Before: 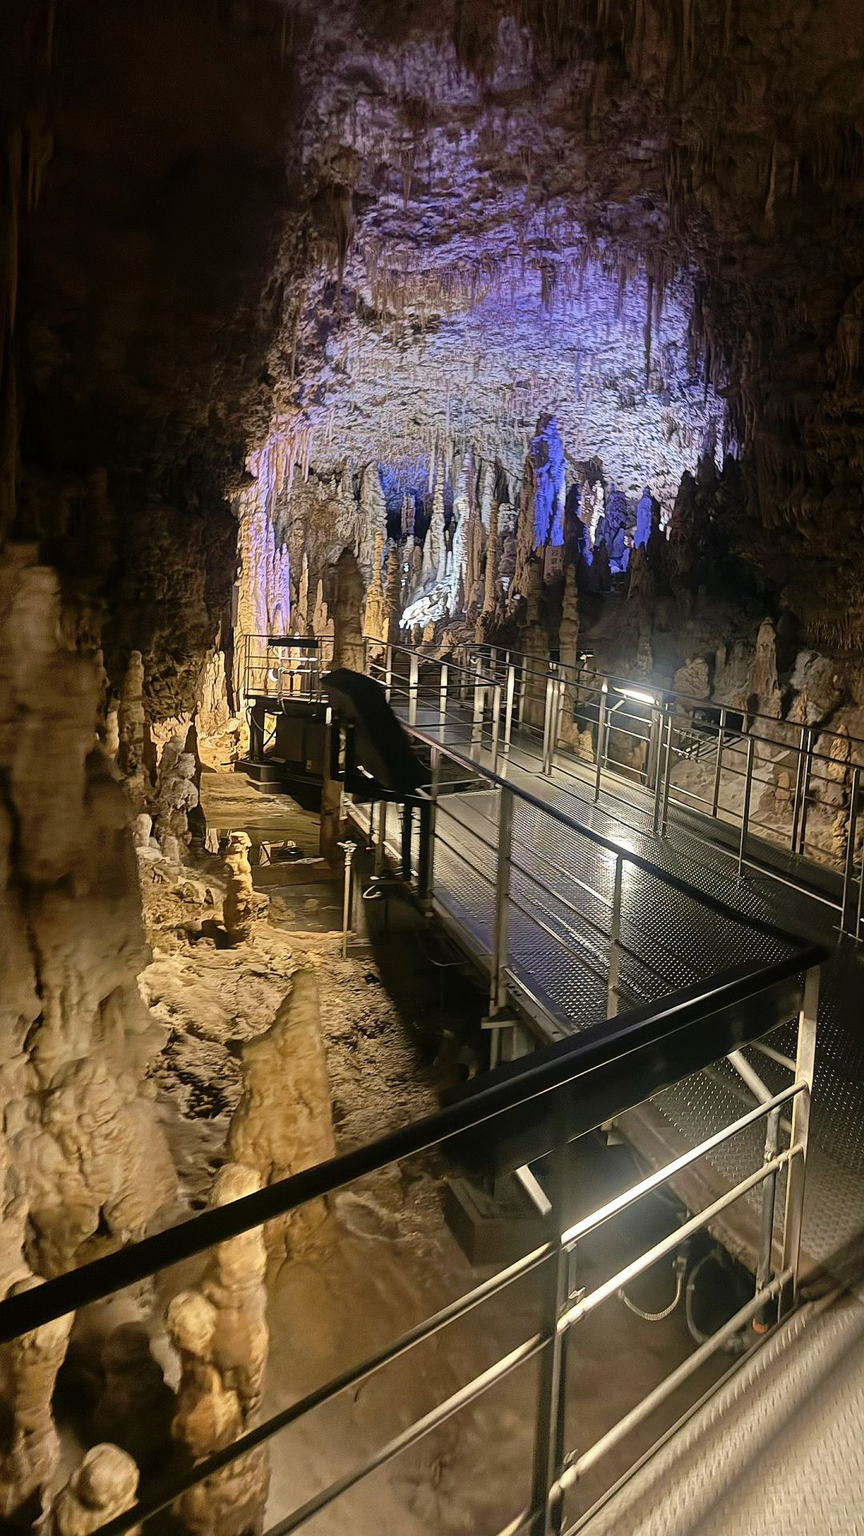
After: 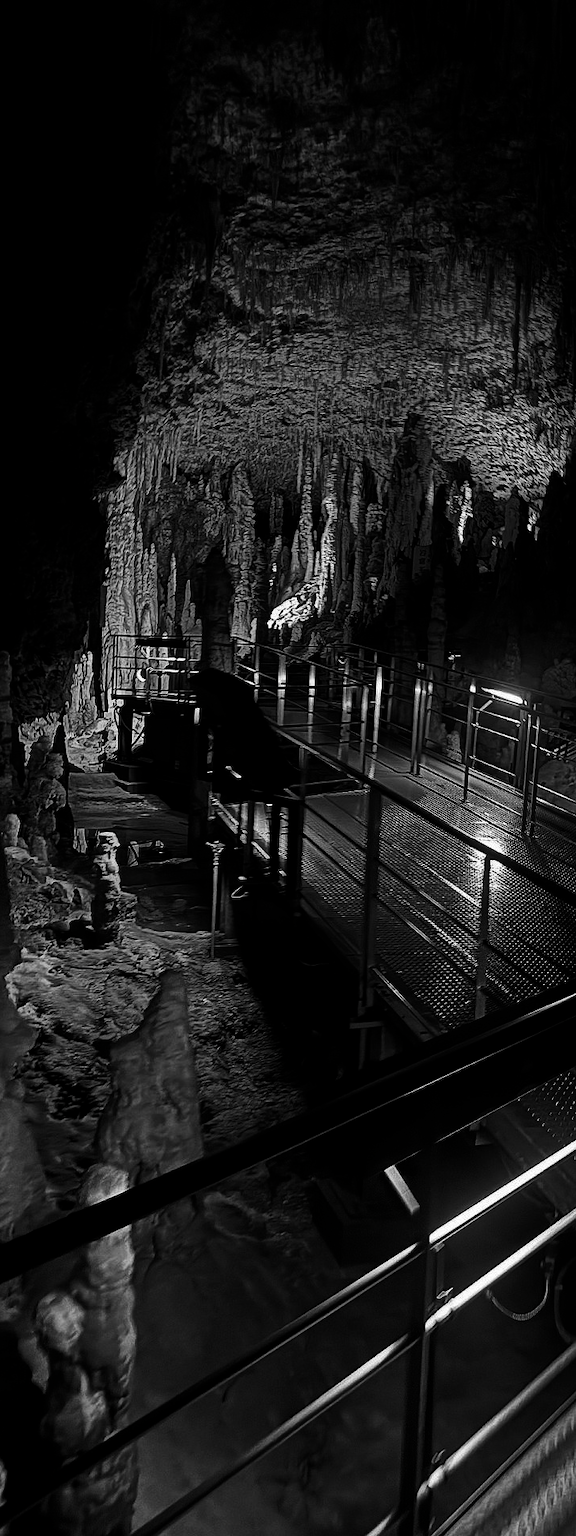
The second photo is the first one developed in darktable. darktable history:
crop and rotate: left 15.314%, right 17.846%
contrast brightness saturation: contrast 0.021, brightness -0.994, saturation -0.999
